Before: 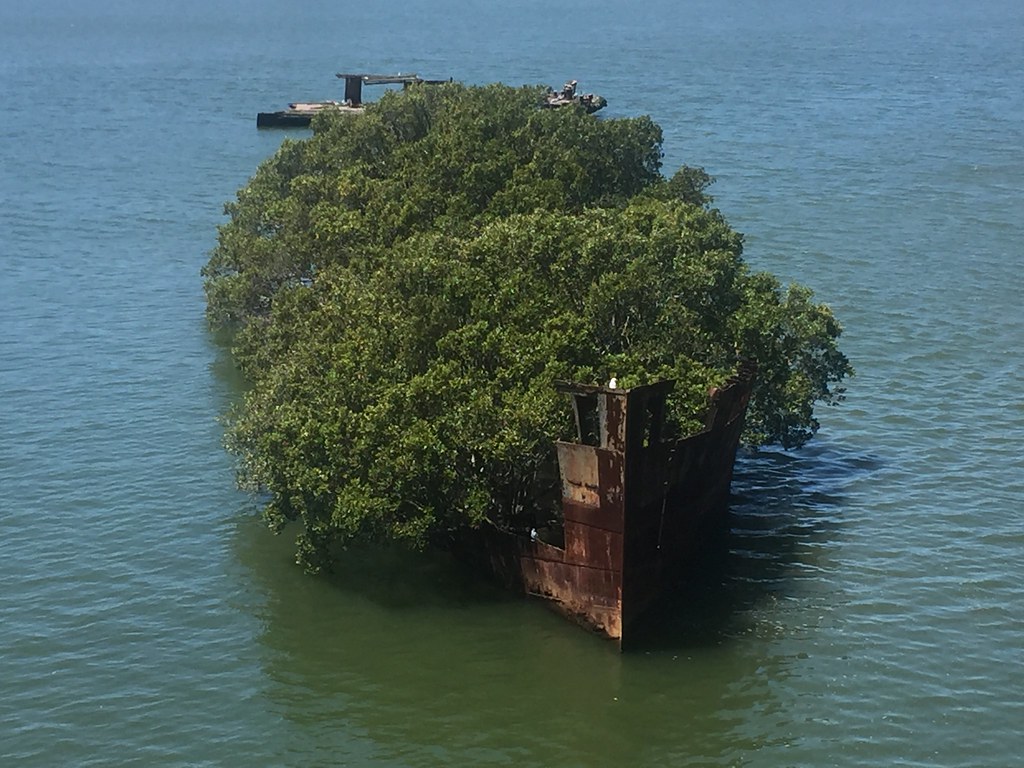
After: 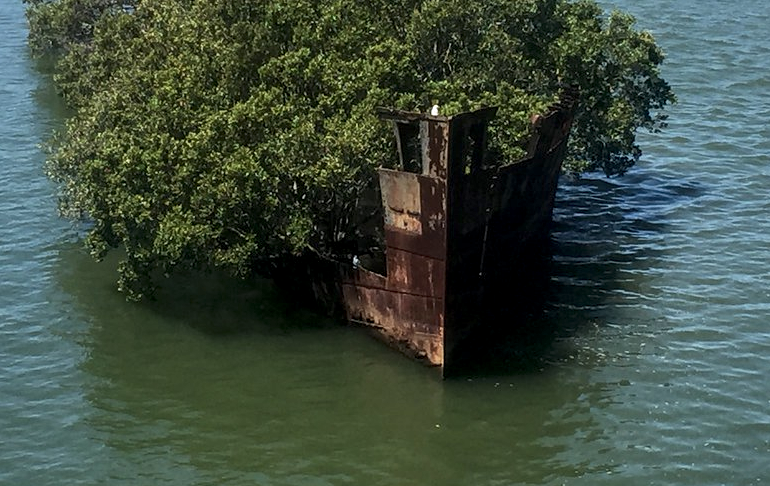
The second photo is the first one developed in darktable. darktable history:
crop and rotate: left 17.47%, top 35.643%, right 7.239%, bottom 1.012%
local contrast: detail 150%
